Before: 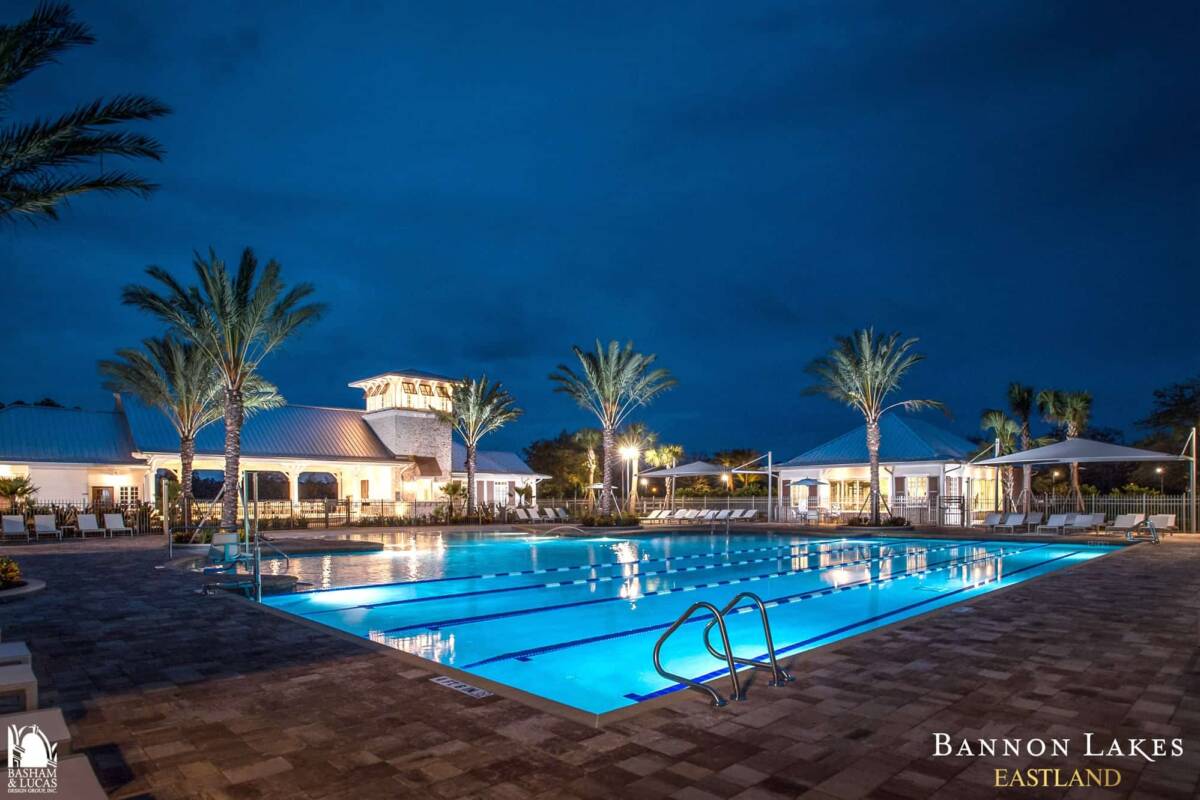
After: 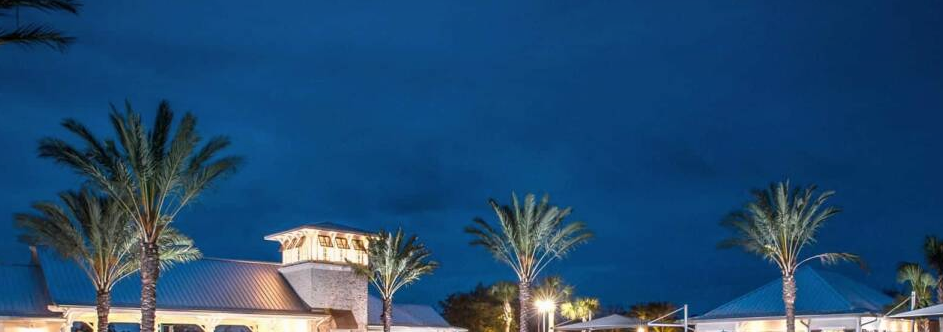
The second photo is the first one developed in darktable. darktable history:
white balance: emerald 1
graduated density: density 0.38 EV, hardness 21%, rotation -6.11°, saturation 32%
crop: left 7.036%, top 18.398%, right 14.379%, bottom 40.043%
